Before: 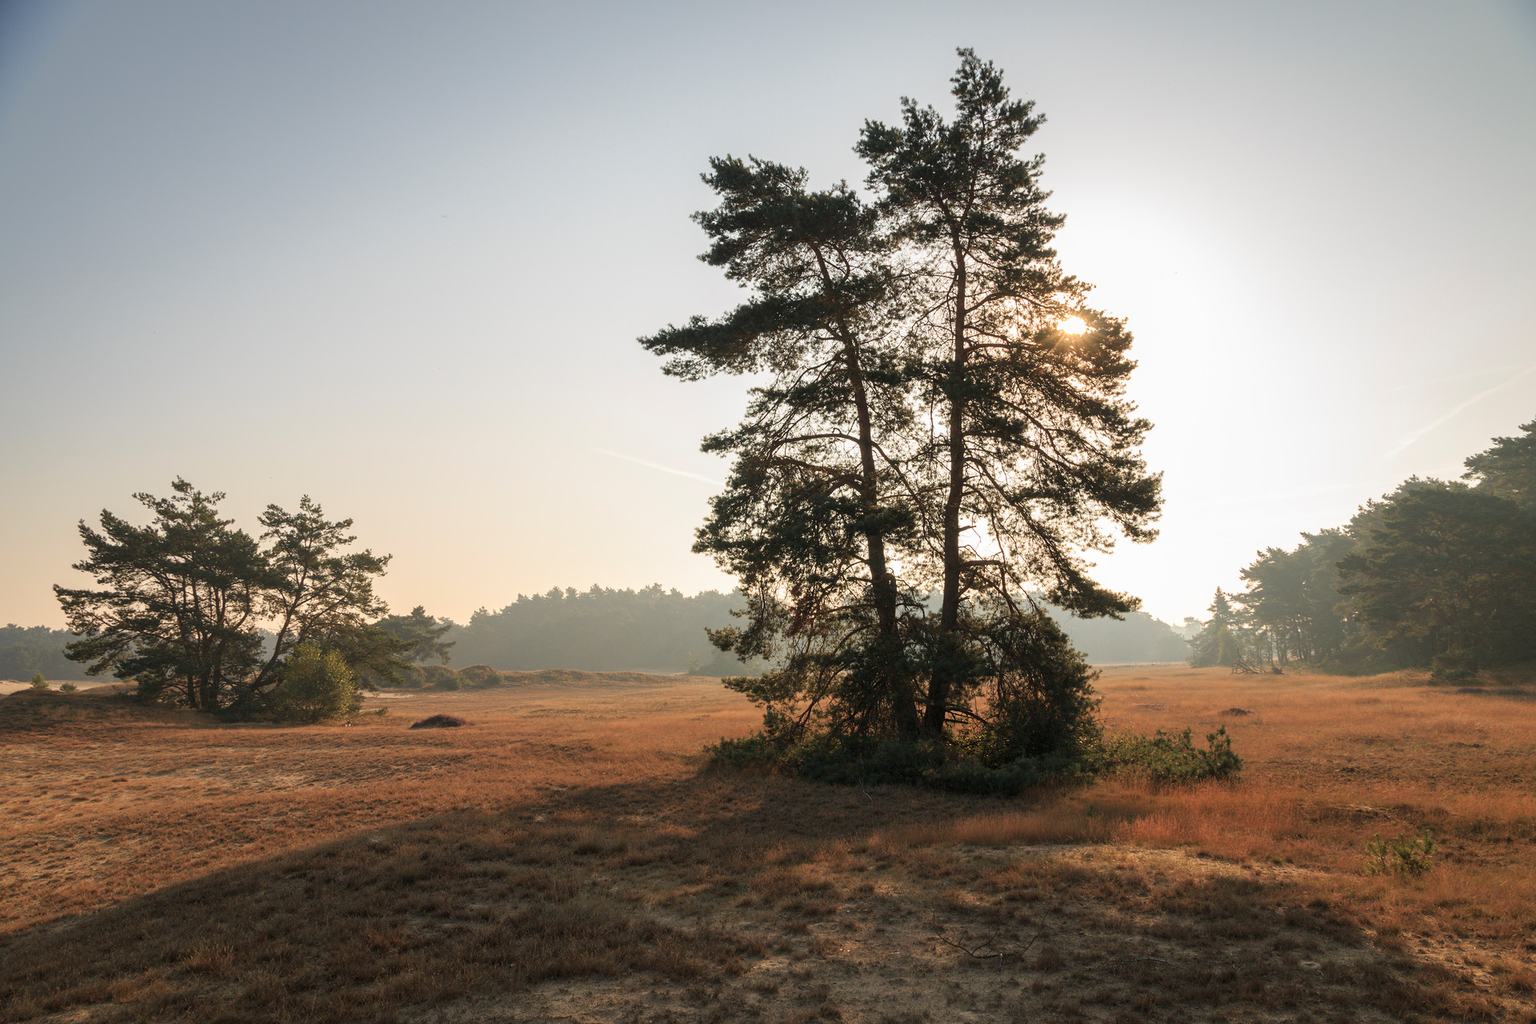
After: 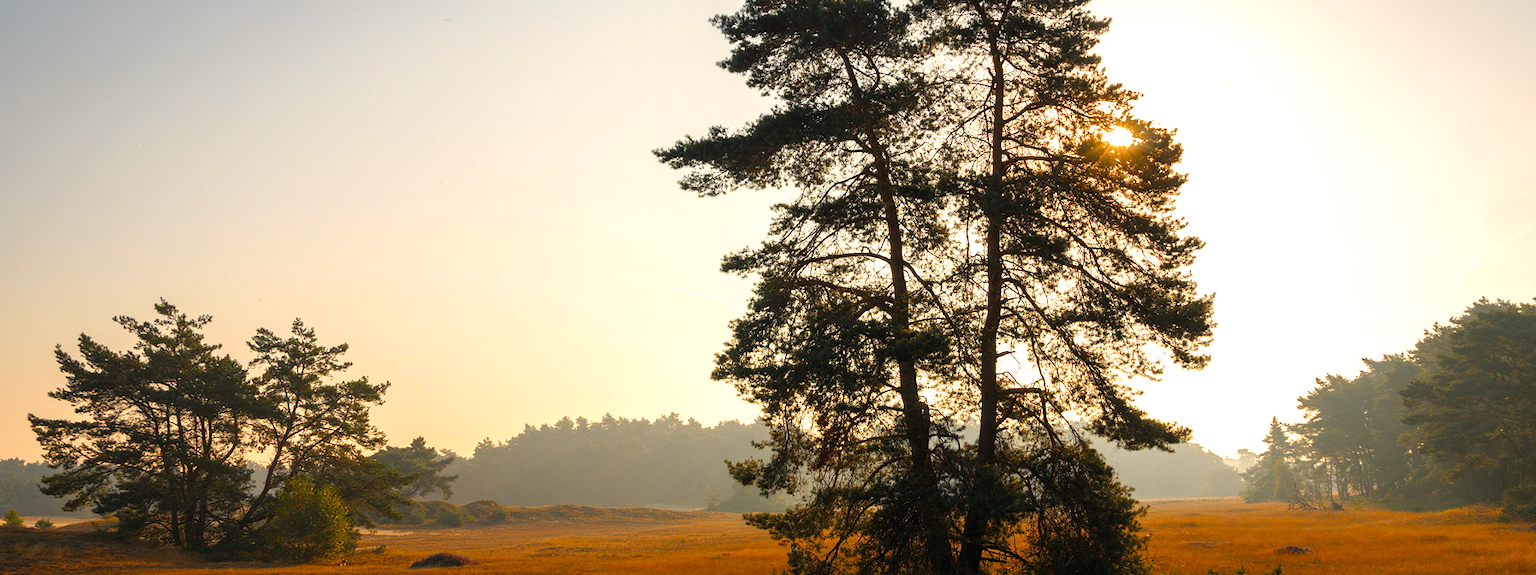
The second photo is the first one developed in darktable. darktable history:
crop: left 1.776%, top 19.348%, right 4.682%, bottom 28.022%
color balance rgb: highlights gain › chroma 3.078%, highlights gain › hue 73.5°, perceptual saturation grading › global saturation 25.896%, global vibrance 9.255%, contrast 15.293%, saturation formula JzAzBz (2021)
